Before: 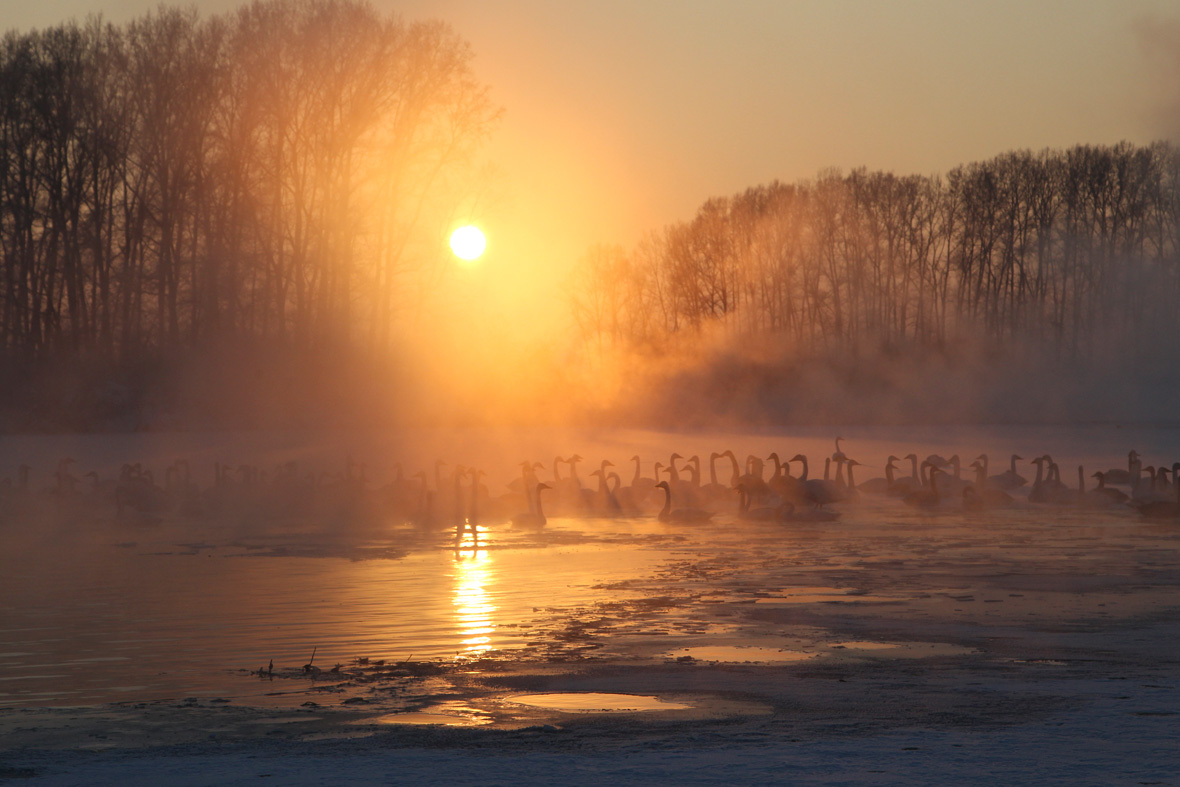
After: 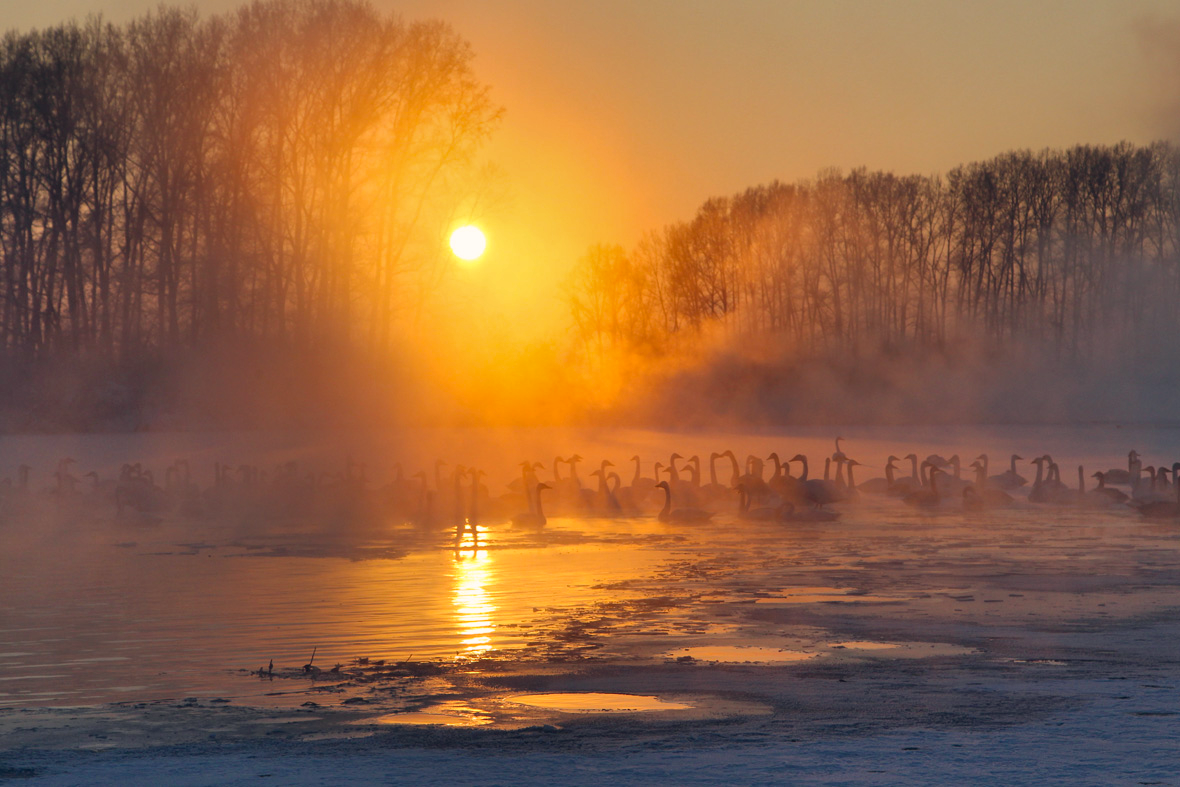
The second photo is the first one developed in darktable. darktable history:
color balance rgb: shadows lift › hue 87.51°, highlights gain › chroma 1.62%, highlights gain › hue 55.1°, global offset › chroma 0.06%, global offset › hue 253.66°, linear chroma grading › global chroma 0.5%, perceptual saturation grading › global saturation 16.38%
shadows and highlights: shadows 60, highlights -60.23, soften with gaussian
